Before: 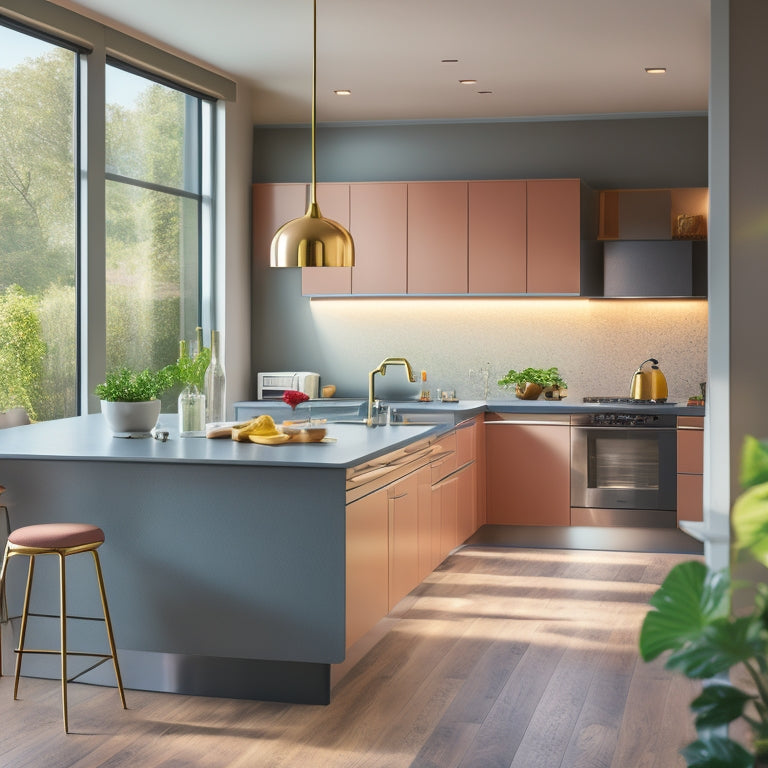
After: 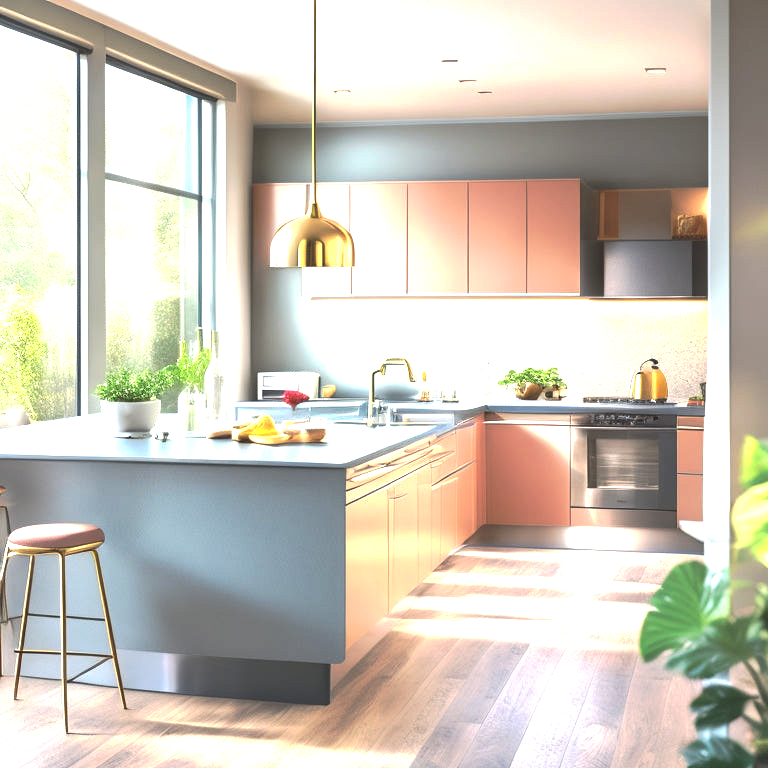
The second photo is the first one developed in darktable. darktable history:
tone equalizer: -8 EV -0.75 EV, -7 EV -0.7 EV, -6 EV -0.6 EV, -5 EV -0.4 EV, -3 EV 0.4 EV, -2 EV 0.6 EV, -1 EV 0.7 EV, +0 EV 0.75 EV, edges refinement/feathering 500, mask exposure compensation -1.57 EV, preserve details no
exposure: black level correction -0.005, exposure 1 EV, compensate highlight preservation false
tone curve: curves: ch0 [(0, 0) (0.003, 0.005) (0.011, 0.016) (0.025, 0.036) (0.044, 0.071) (0.069, 0.112) (0.1, 0.149) (0.136, 0.187) (0.177, 0.228) (0.224, 0.272) (0.277, 0.32) (0.335, 0.374) (0.399, 0.429) (0.468, 0.479) (0.543, 0.538) (0.623, 0.609) (0.709, 0.697) (0.801, 0.789) (0.898, 0.876) (1, 1)], preserve colors none
